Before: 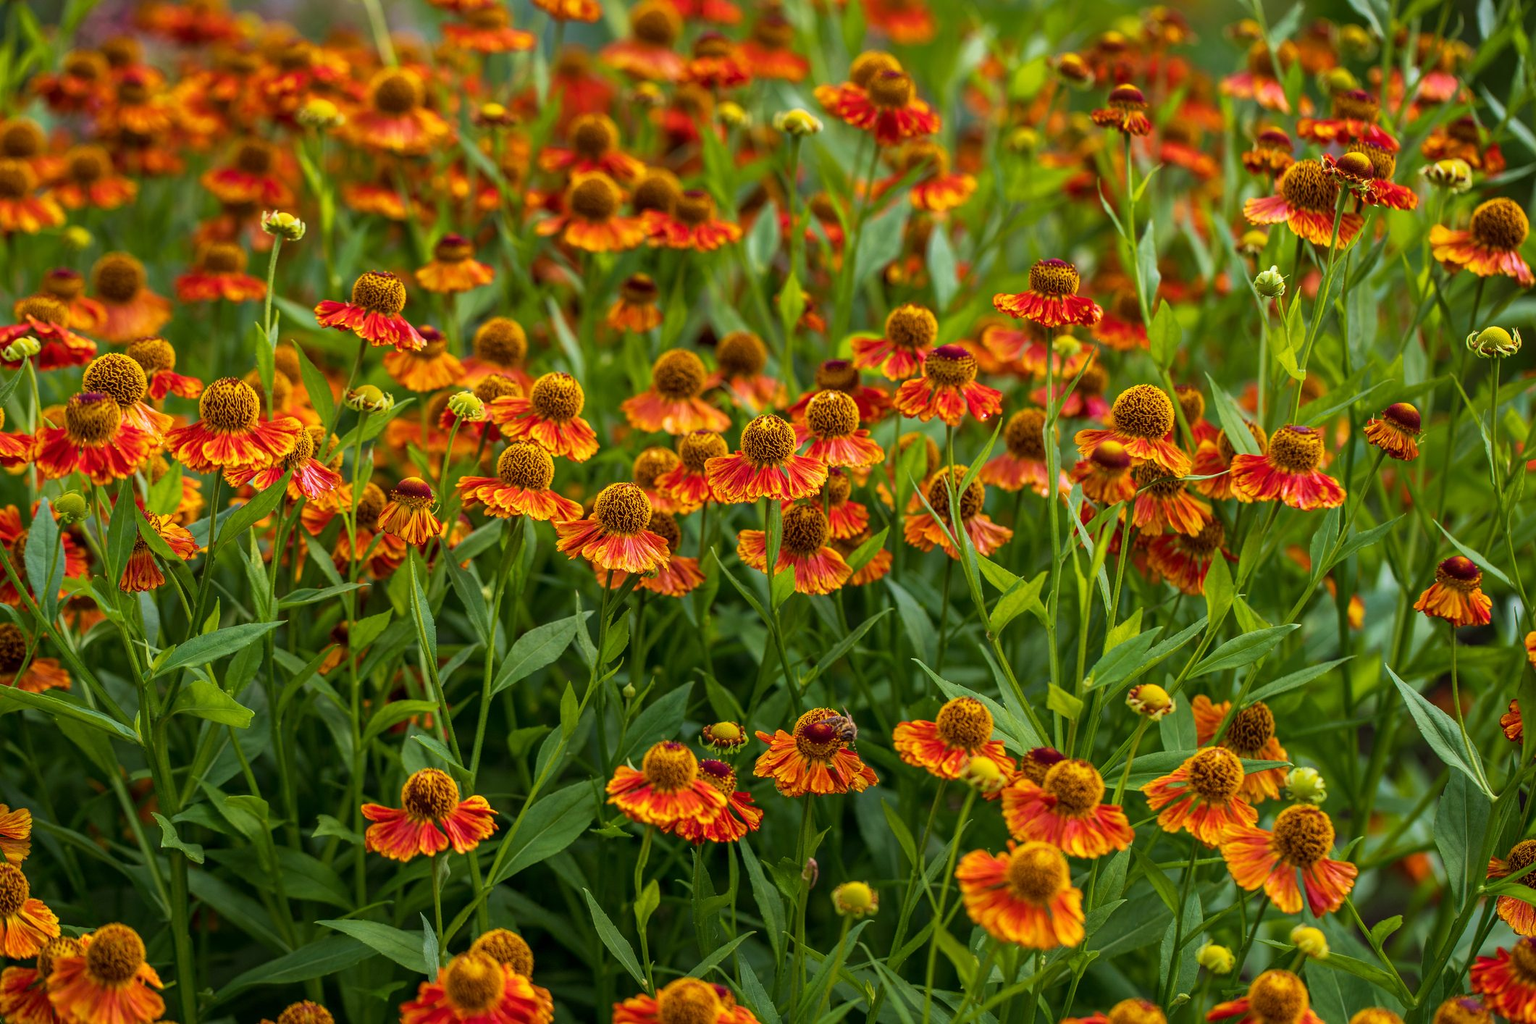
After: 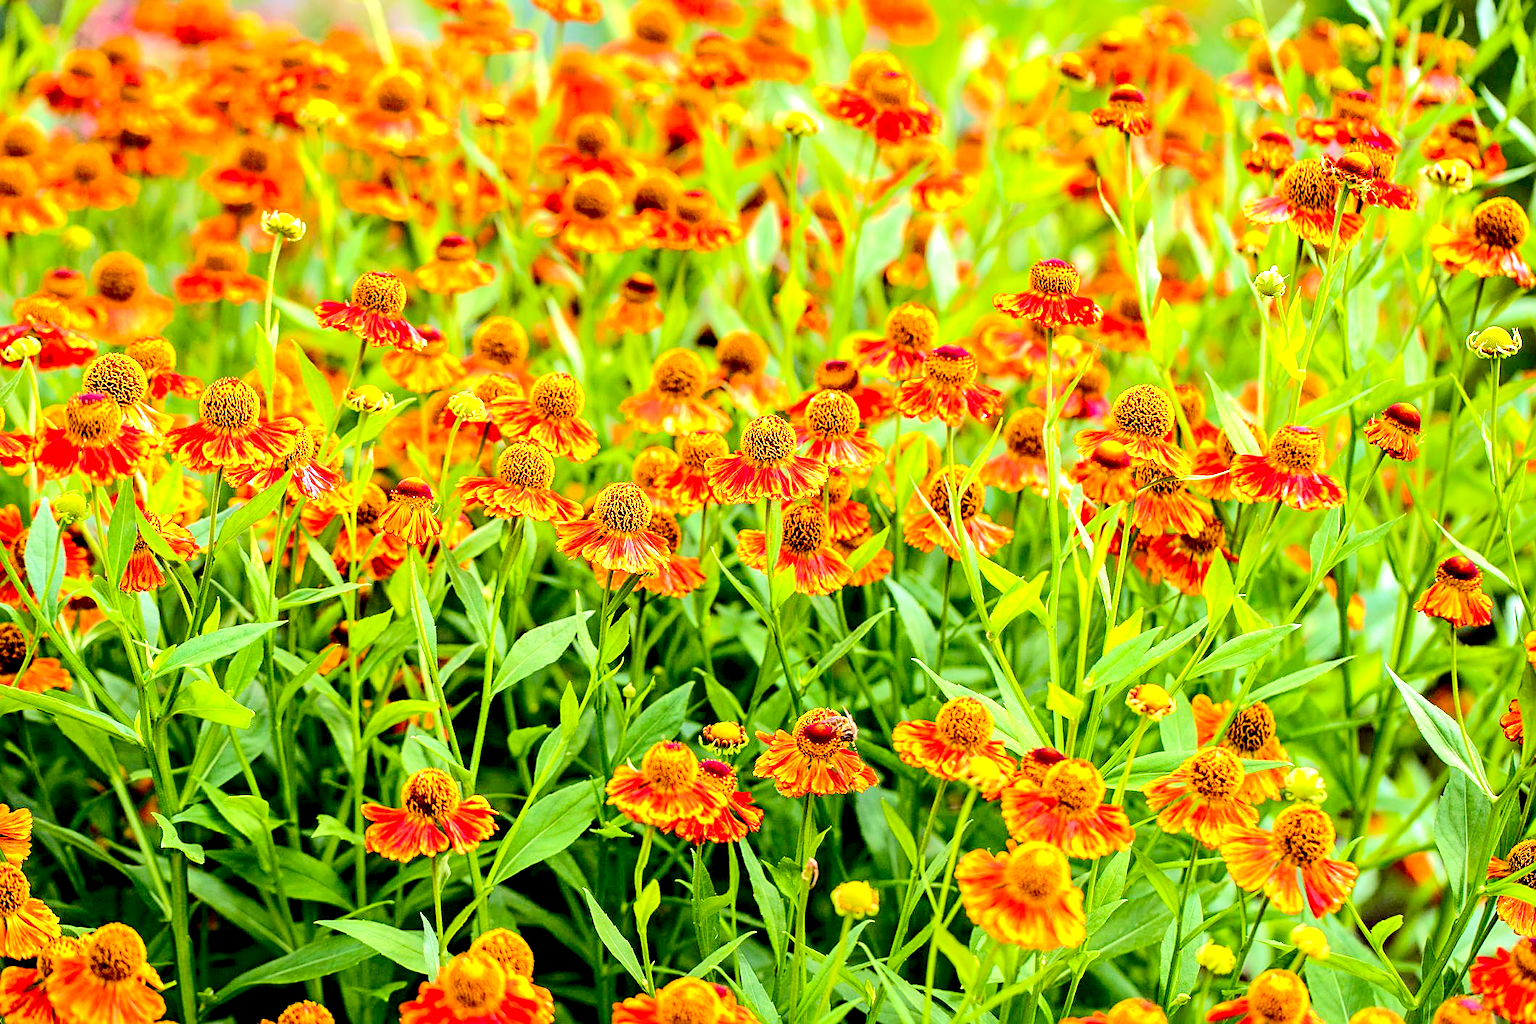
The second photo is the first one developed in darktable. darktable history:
sharpen: on, module defaults
exposure: black level correction 0.009, exposure 1.431 EV, compensate highlight preservation false
tone equalizer: -7 EV 0.155 EV, -6 EV 0.594 EV, -5 EV 1.13 EV, -4 EV 1.33 EV, -3 EV 1.15 EV, -2 EV 0.6 EV, -1 EV 0.155 EV, edges refinement/feathering 500, mask exposure compensation -1.57 EV, preserve details no
